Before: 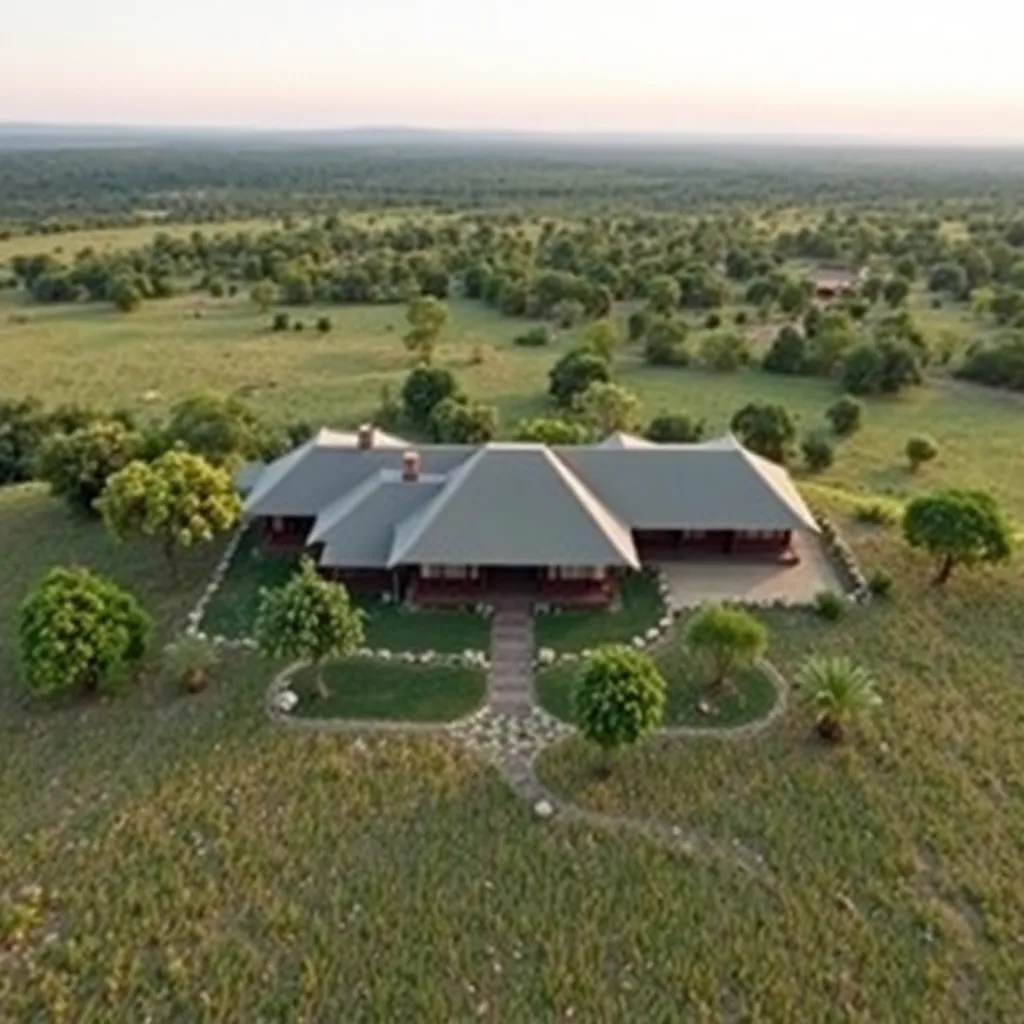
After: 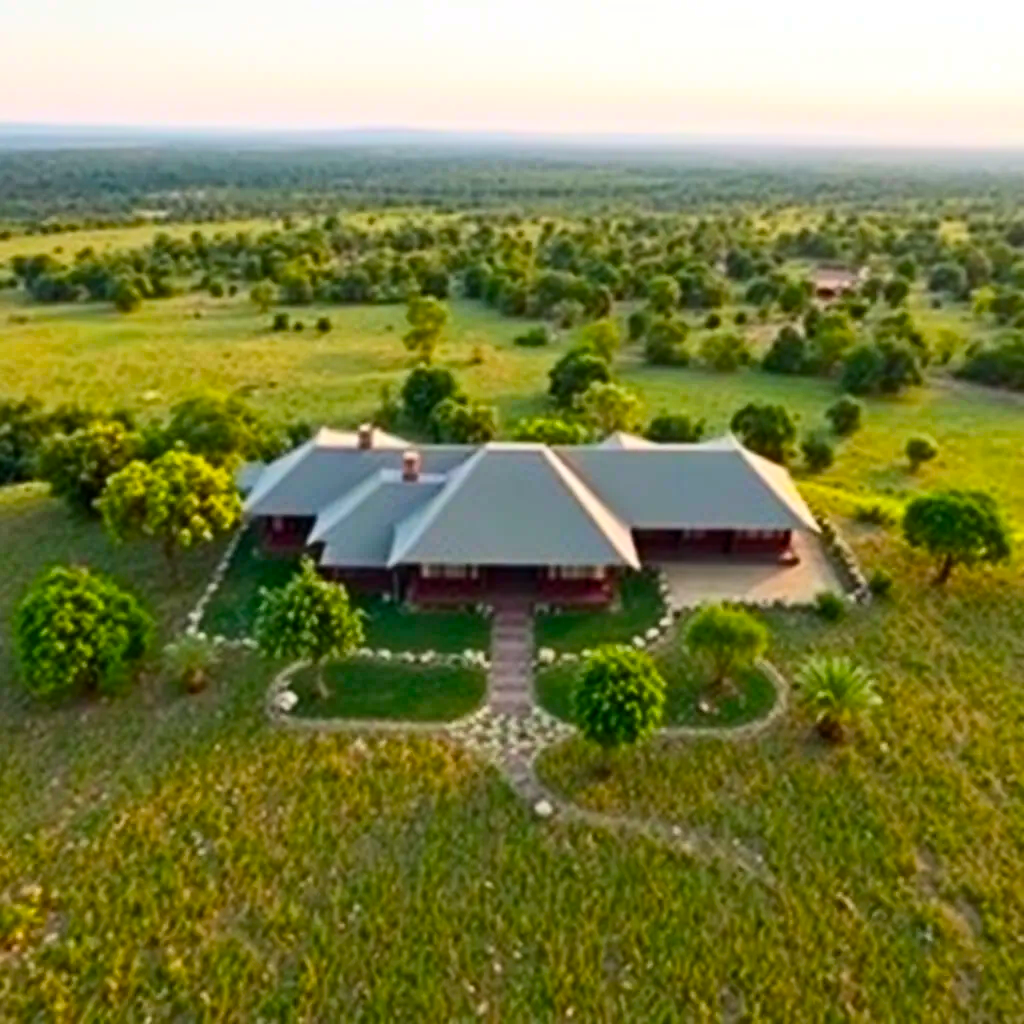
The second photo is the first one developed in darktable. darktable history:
color balance rgb: linear chroma grading › global chroma 15%, perceptual saturation grading › global saturation 30%
contrast brightness saturation: contrast 0.23, brightness 0.1, saturation 0.29
